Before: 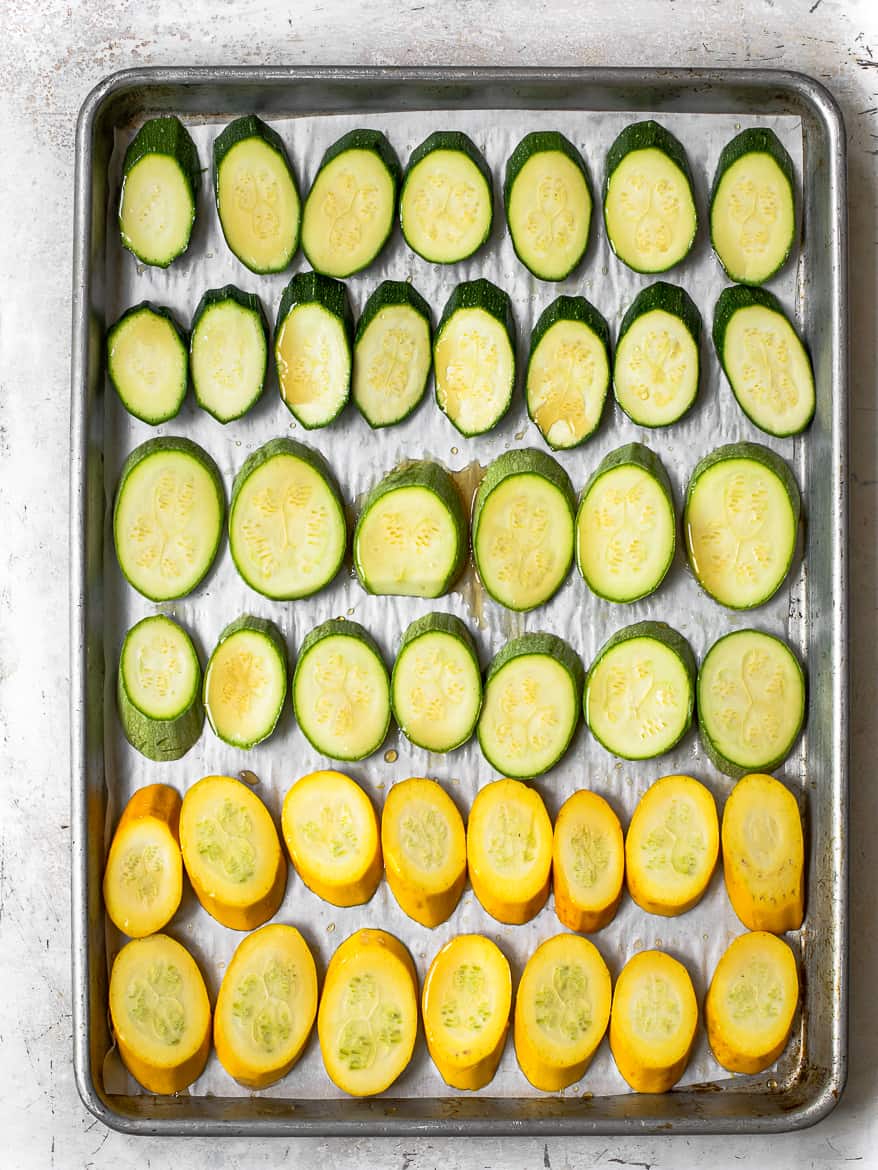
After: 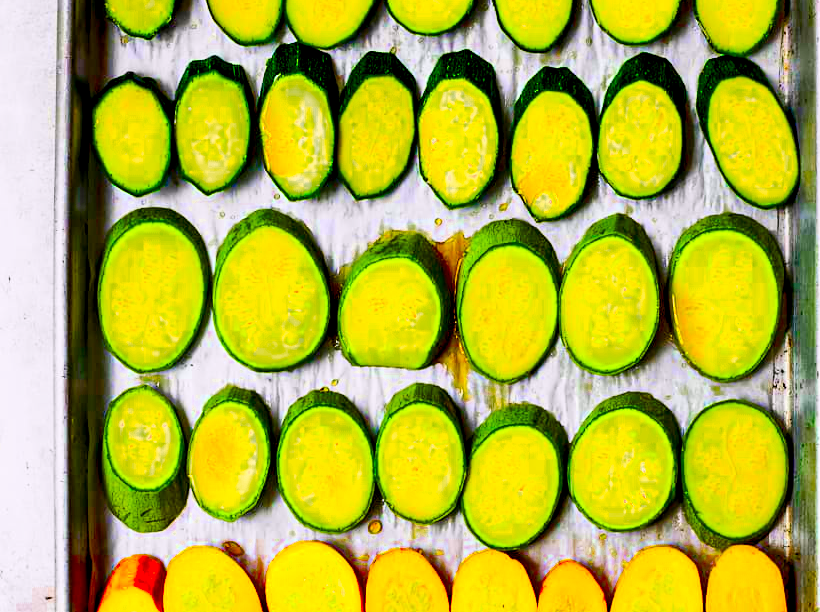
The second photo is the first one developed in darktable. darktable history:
color zones: curves: ch0 [(0.11, 0.396) (0.195, 0.36) (0.25, 0.5) (0.303, 0.412) (0.357, 0.544) (0.75, 0.5) (0.967, 0.328)]; ch1 [(0, 0.468) (0.112, 0.512) (0.202, 0.6) (0.25, 0.5) (0.307, 0.352) (0.357, 0.544) (0.75, 0.5) (0.963, 0.524)]
shadows and highlights: shadows 29.34, highlights -28.79, low approximation 0.01, soften with gaussian
crop: left 1.824%, top 19.585%, right 4.739%, bottom 28.096%
color correction: highlights a* 1.52, highlights b* -1.83, saturation 2.53
base curve: curves: ch0 [(0, 0) (0.036, 0.025) (0.121, 0.166) (0.206, 0.329) (0.605, 0.79) (1, 1)]
color balance rgb: perceptual saturation grading › global saturation 35.969%, perceptual saturation grading › shadows 35.345%, global vibrance 9.297%
exposure: black level correction 0.027, exposure -0.074 EV, compensate highlight preservation false
